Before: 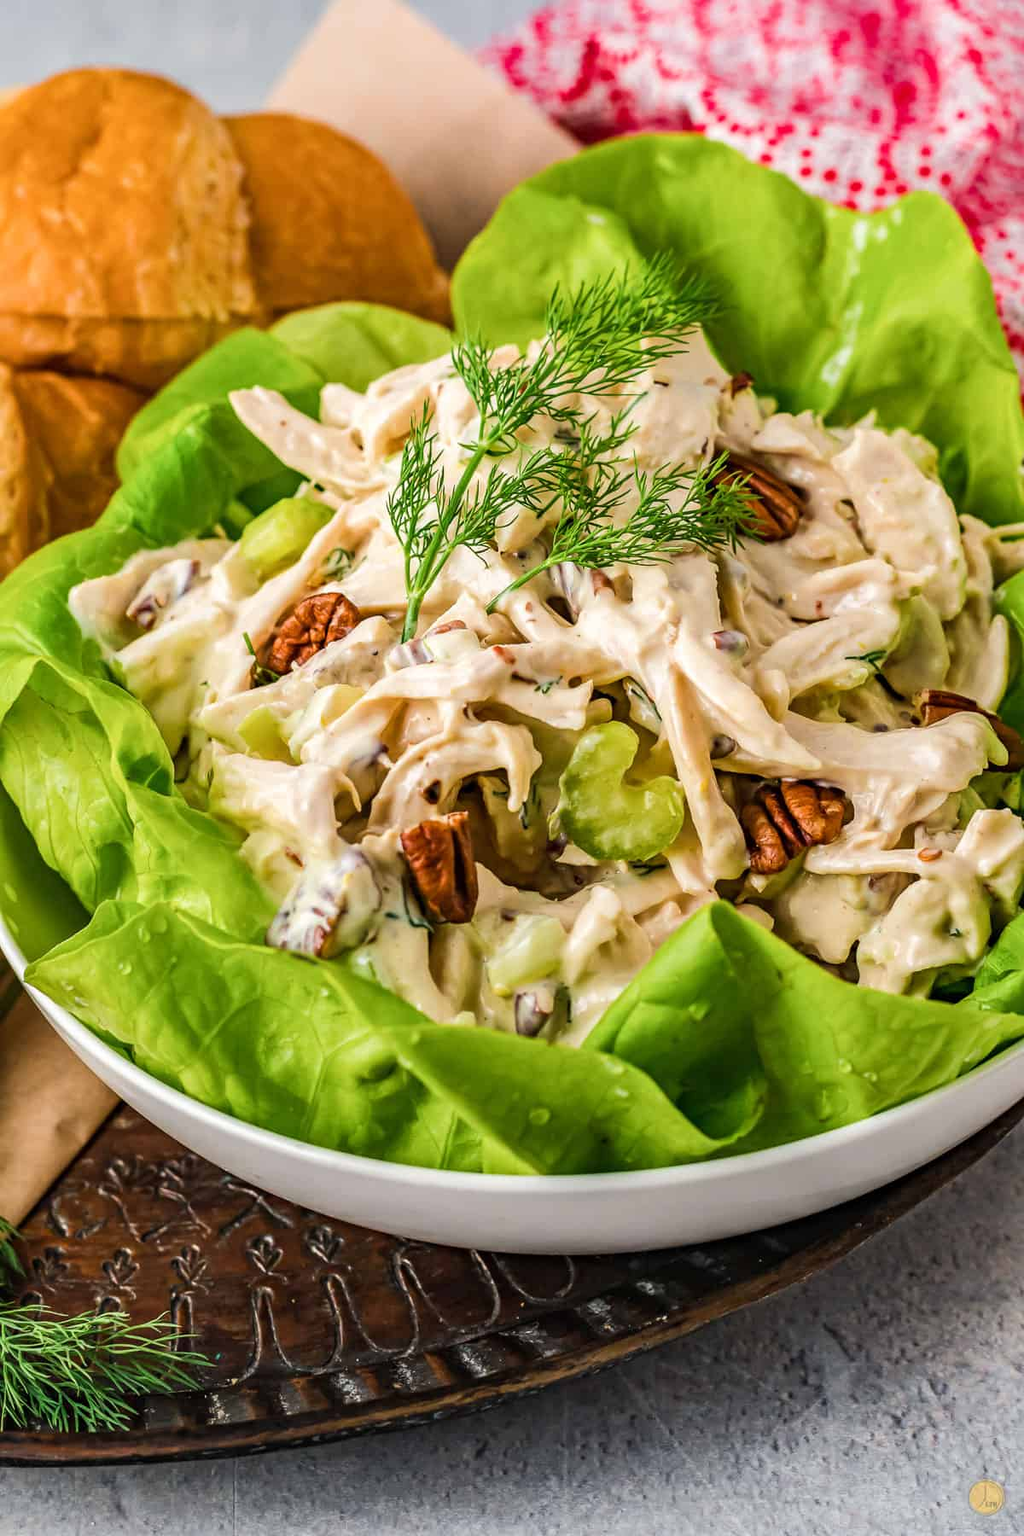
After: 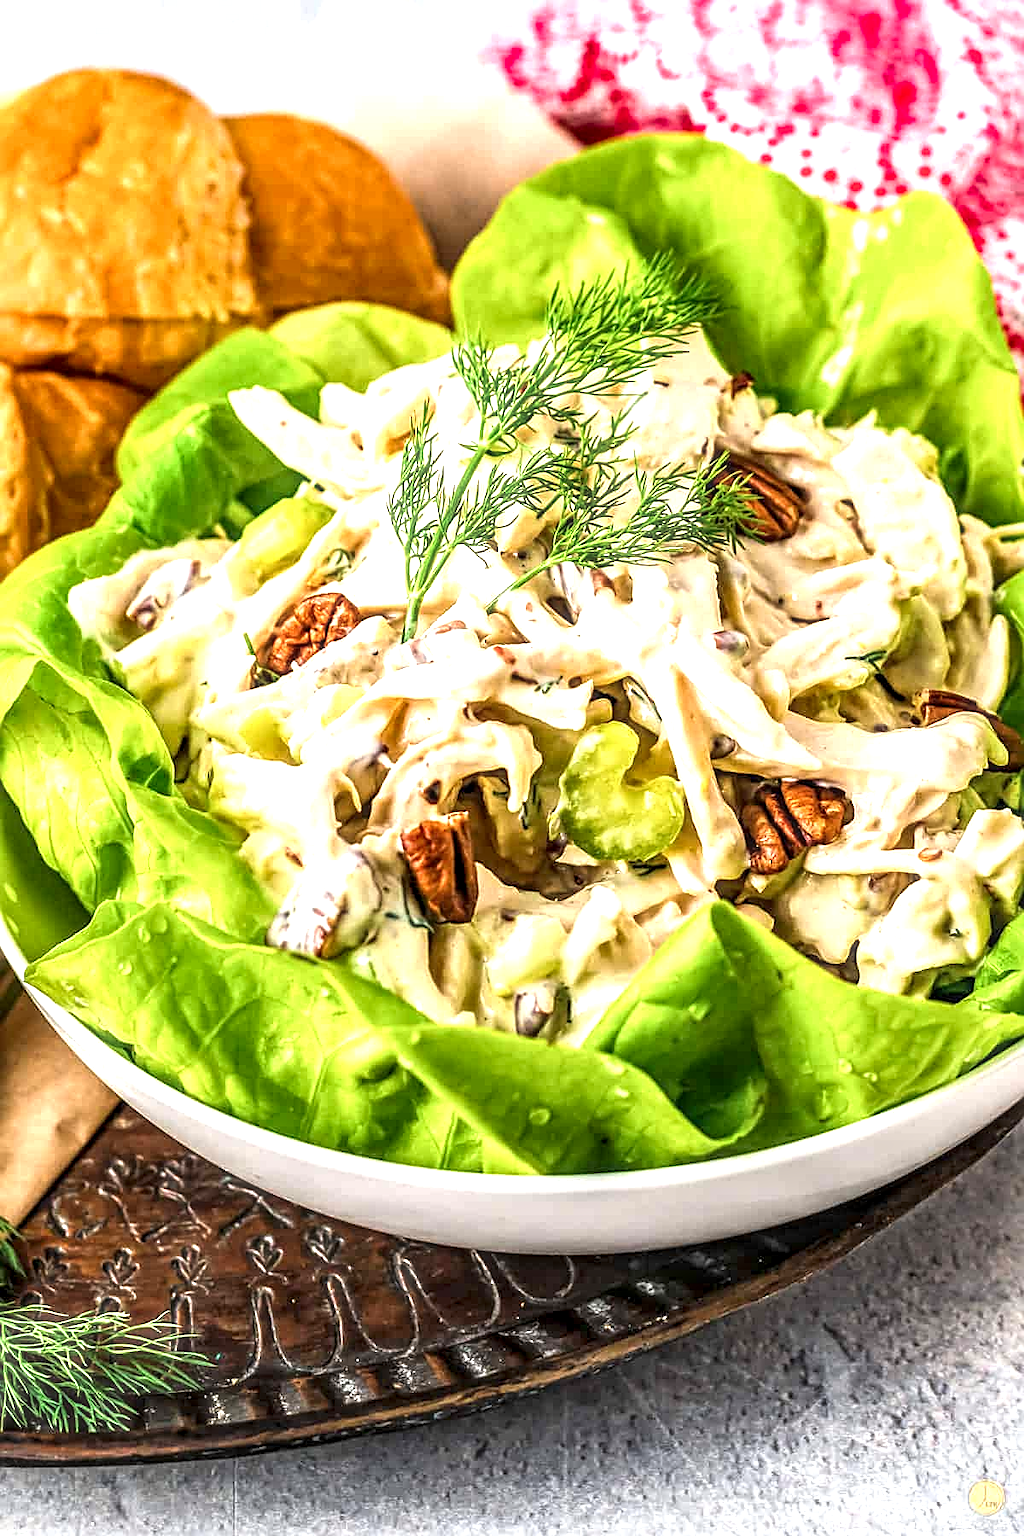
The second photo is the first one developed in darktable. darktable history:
haze removal: strength -0.103, compatibility mode true, adaptive false
local contrast: highlights 26%, detail 150%
tone equalizer: on, module defaults
exposure: black level correction 0.001, exposure 0.956 EV, compensate exposure bias true, compensate highlight preservation false
sharpen: on, module defaults
